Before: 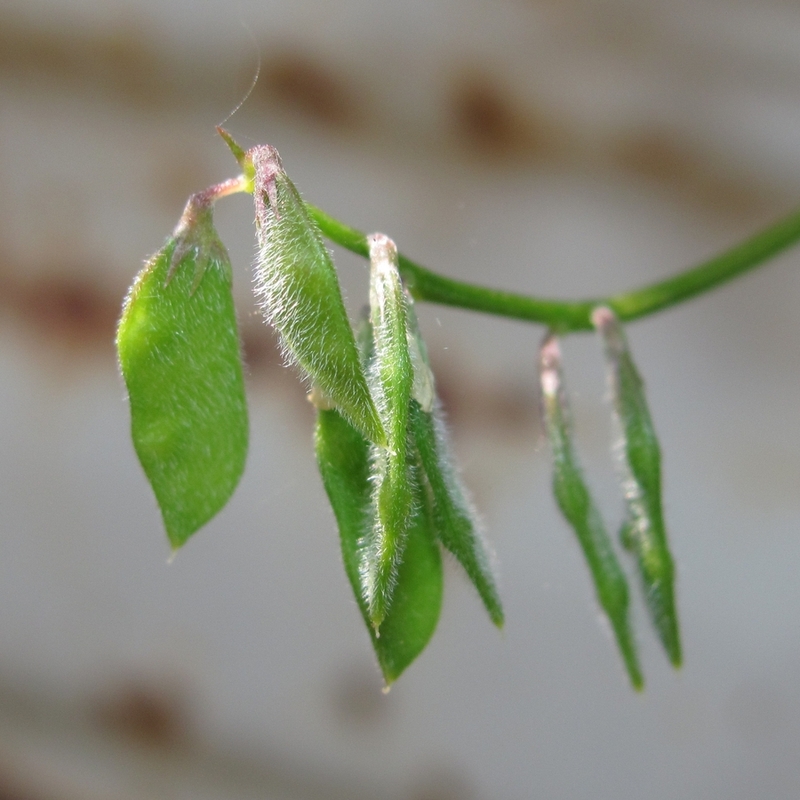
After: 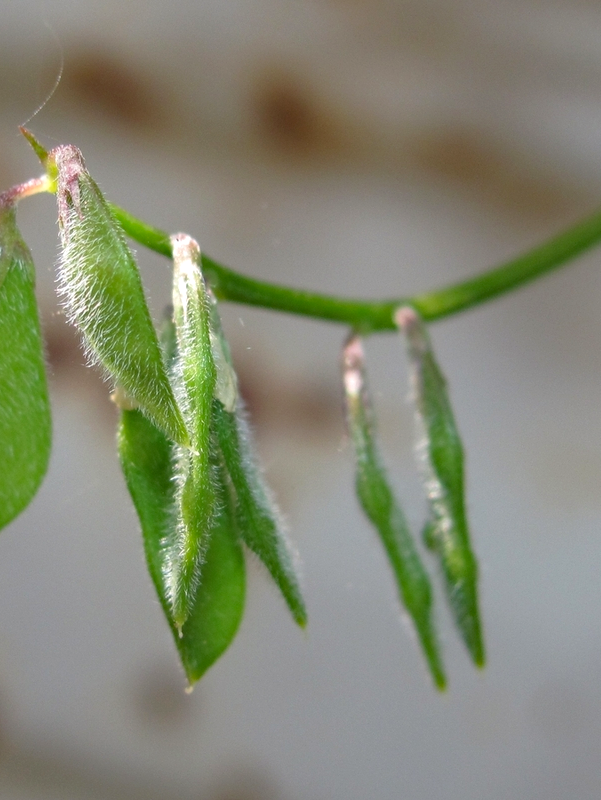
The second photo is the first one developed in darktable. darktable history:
color correction: highlights b* -0.012
crop and rotate: left 24.777%
haze removal: compatibility mode true, adaptive false
